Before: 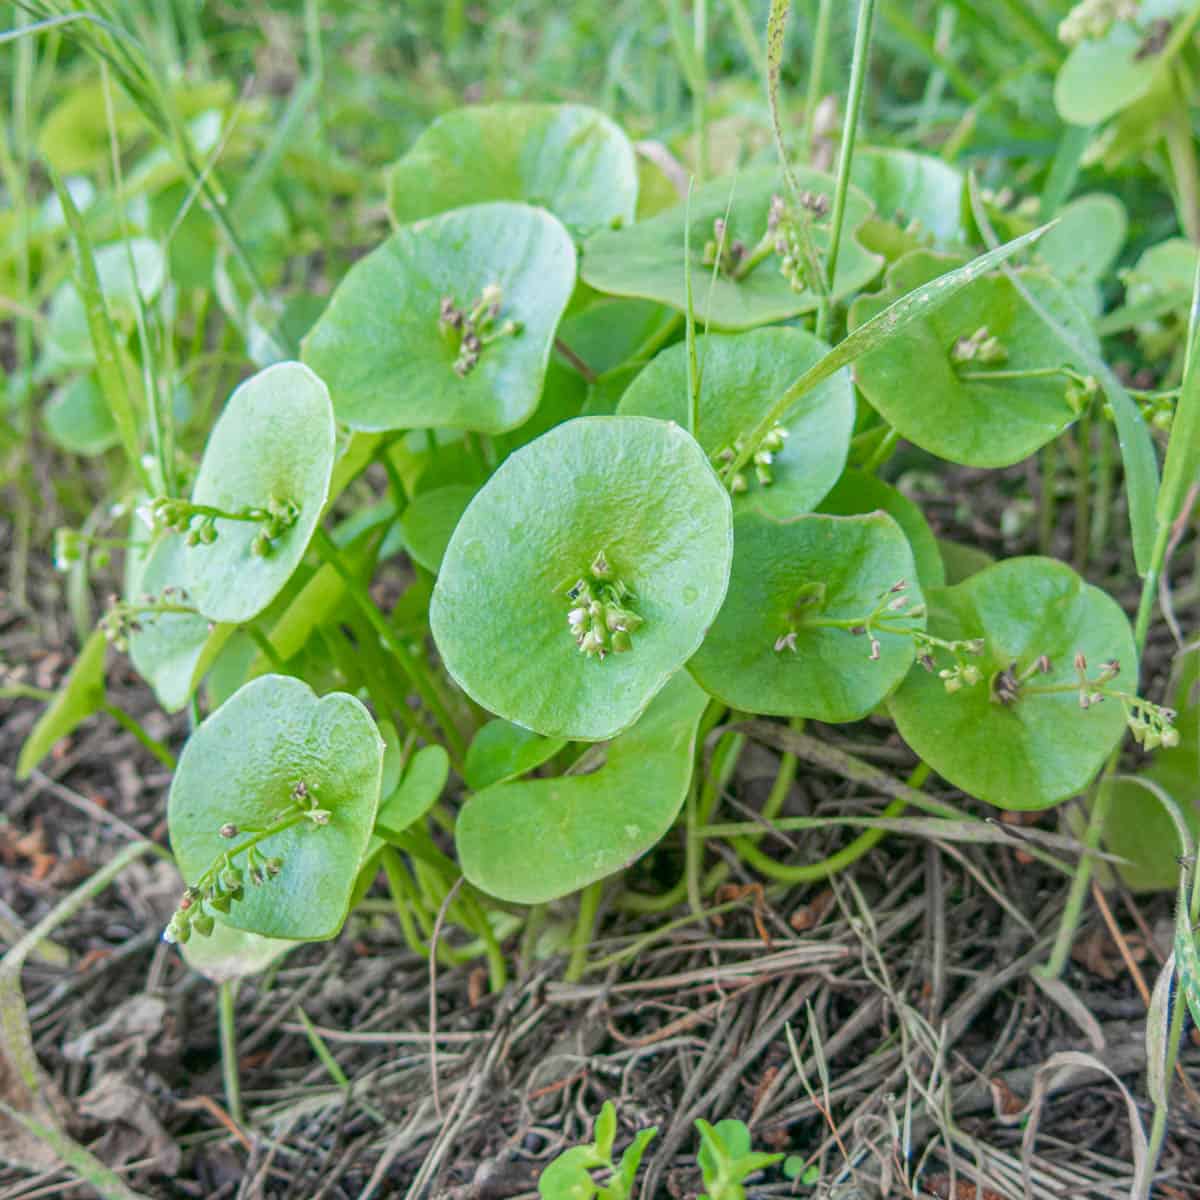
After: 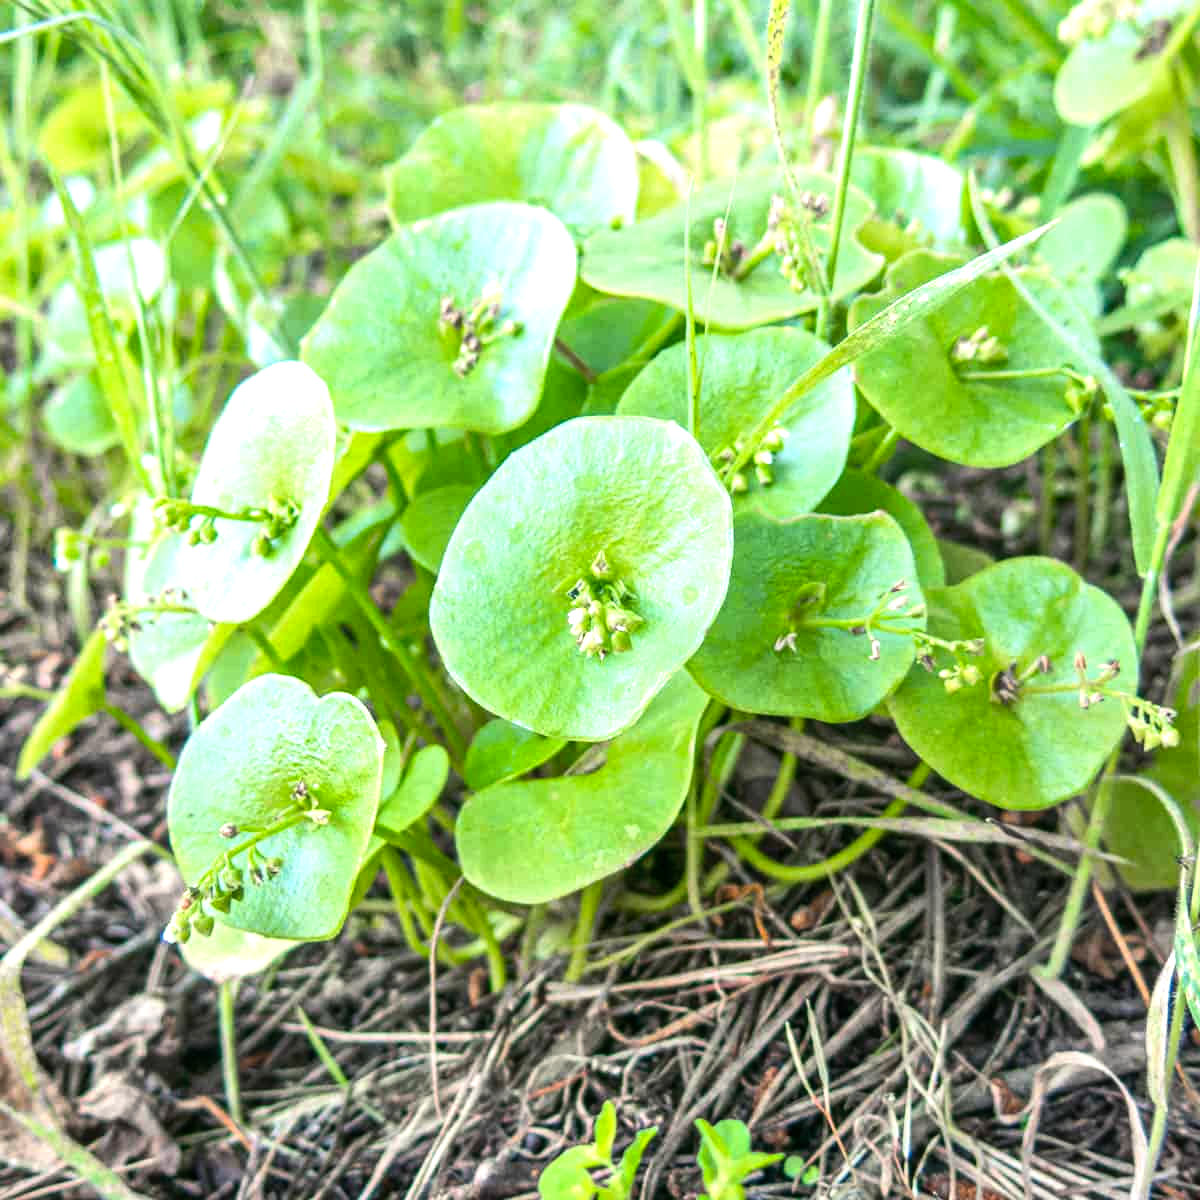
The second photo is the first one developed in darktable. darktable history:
shadows and highlights: radius 111.07, shadows 51.23, white point adjustment 9.1, highlights -4.6, soften with gaussian
tone equalizer: -8 EV -0.751 EV, -7 EV -0.739 EV, -6 EV -0.59 EV, -5 EV -0.382 EV, -3 EV 0.395 EV, -2 EV 0.6 EV, -1 EV 0.694 EV, +0 EV 0.781 EV, edges refinement/feathering 500, mask exposure compensation -1.57 EV, preserve details no
color balance rgb: highlights gain › chroma 1.114%, highlights gain › hue 60.22°, perceptual saturation grading › global saturation 10.18%, global vibrance 20%
